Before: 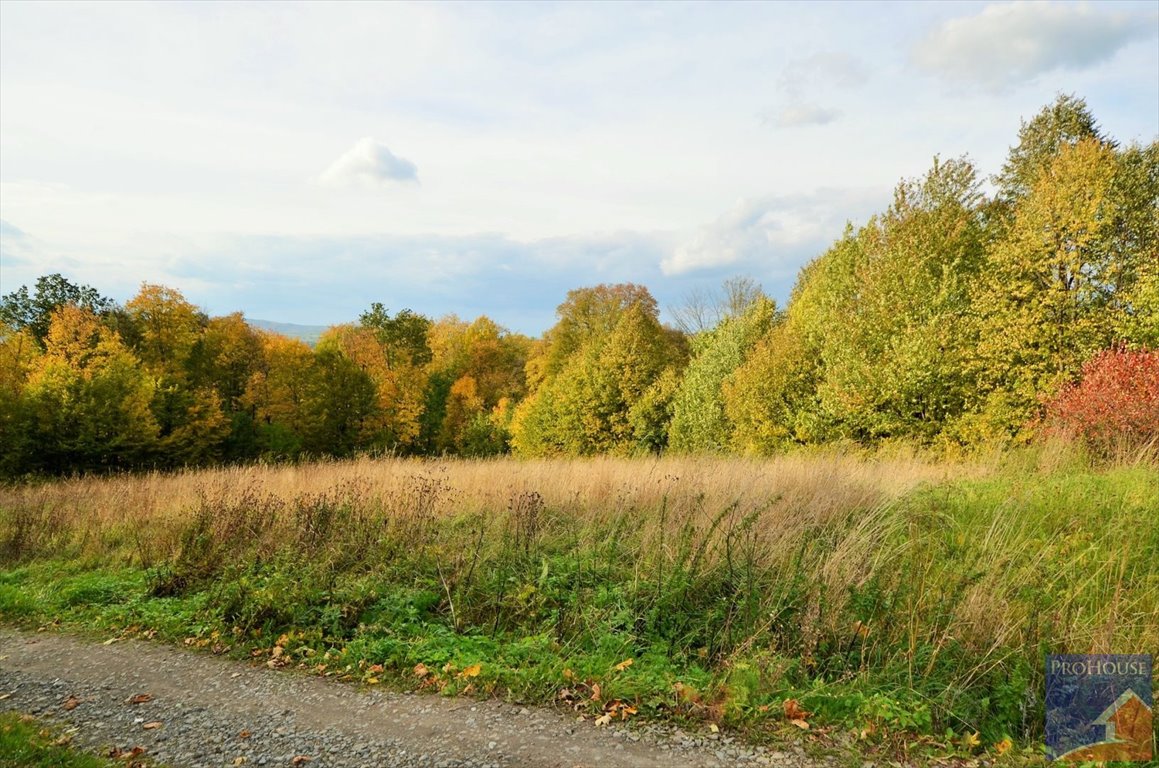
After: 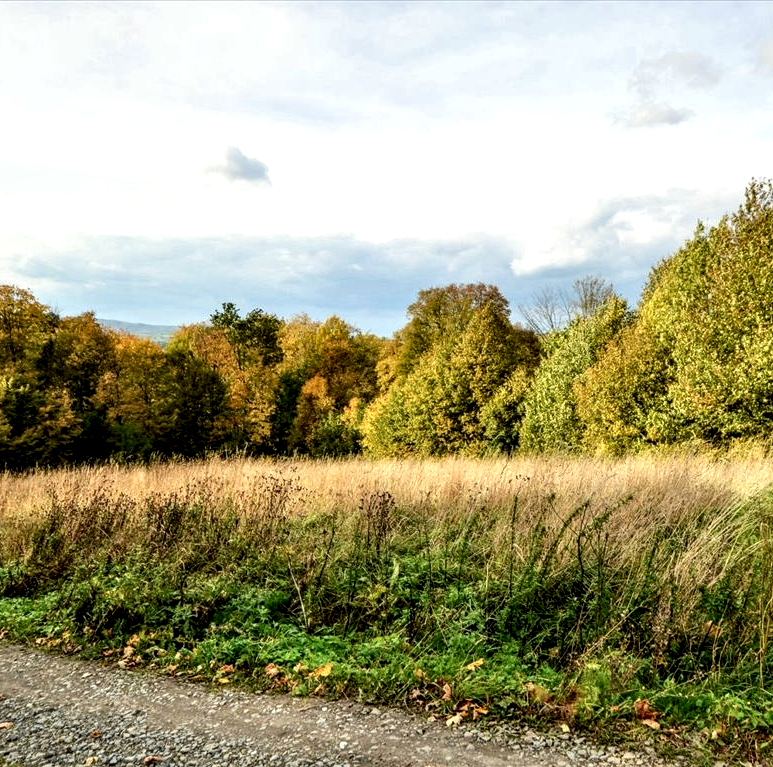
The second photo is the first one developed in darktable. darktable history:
crop and rotate: left 12.869%, right 20.433%
local contrast: detail 205%
